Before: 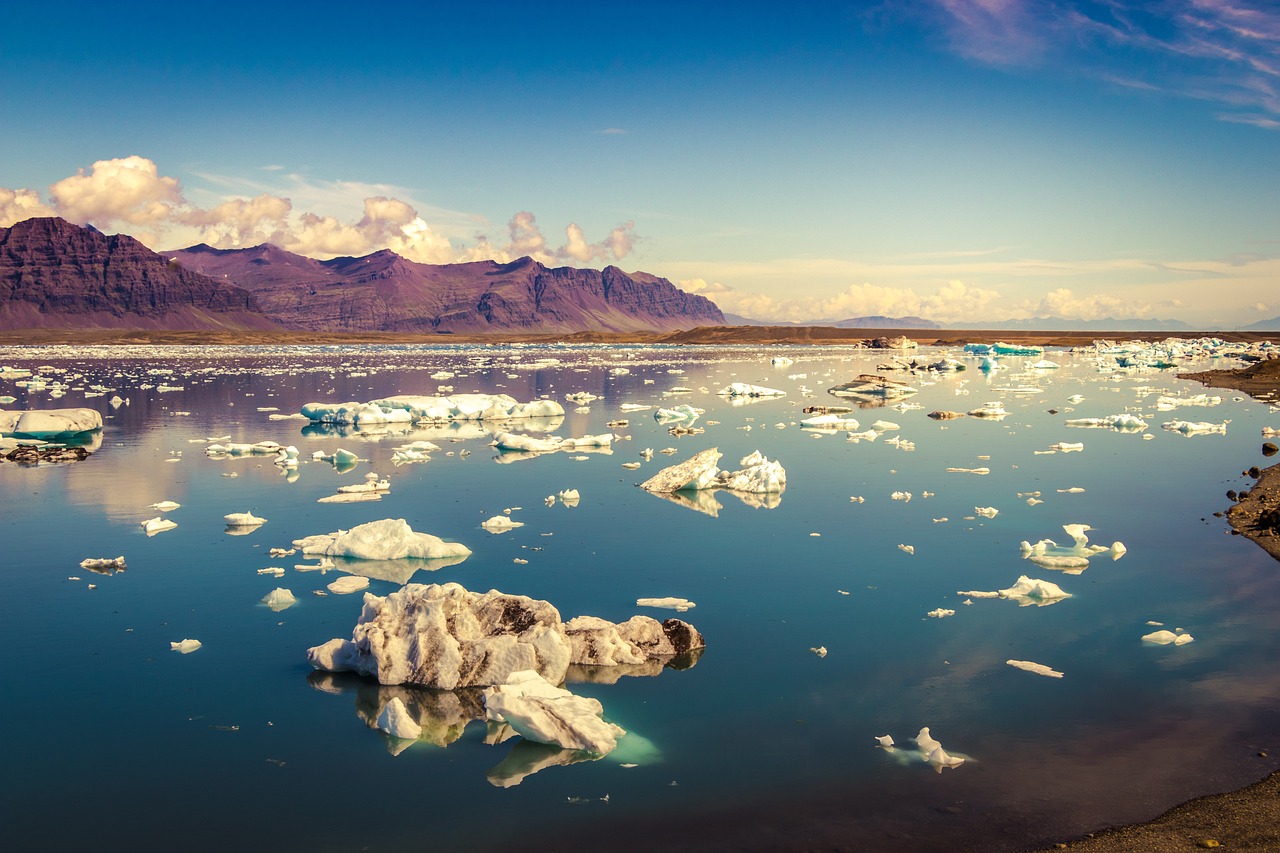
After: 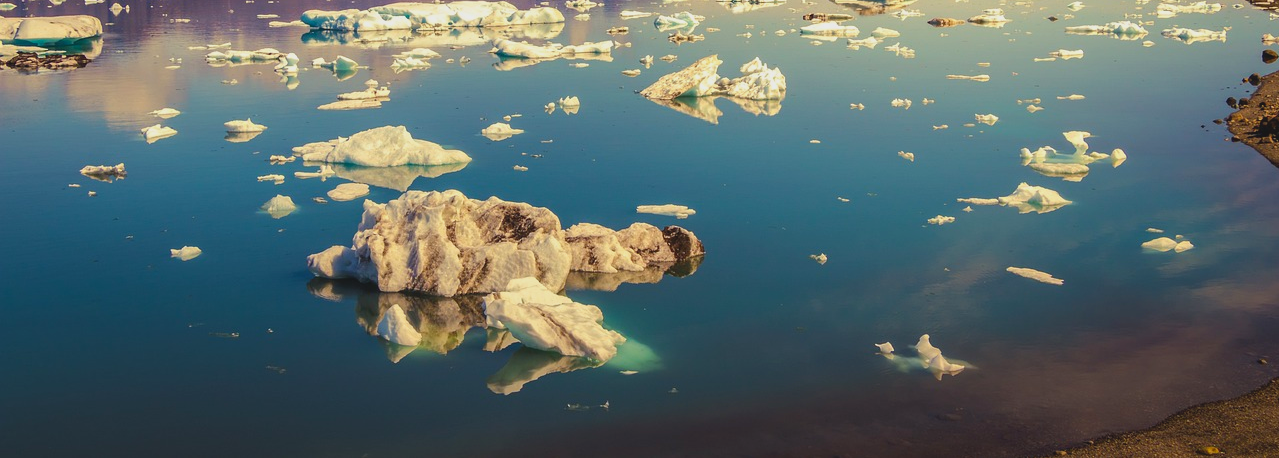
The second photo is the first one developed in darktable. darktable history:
exposure: exposure 0.02 EV, compensate highlight preservation false
crop and rotate: top 46.237%
lowpass: radius 0.1, contrast 0.85, saturation 1.1, unbound 0
